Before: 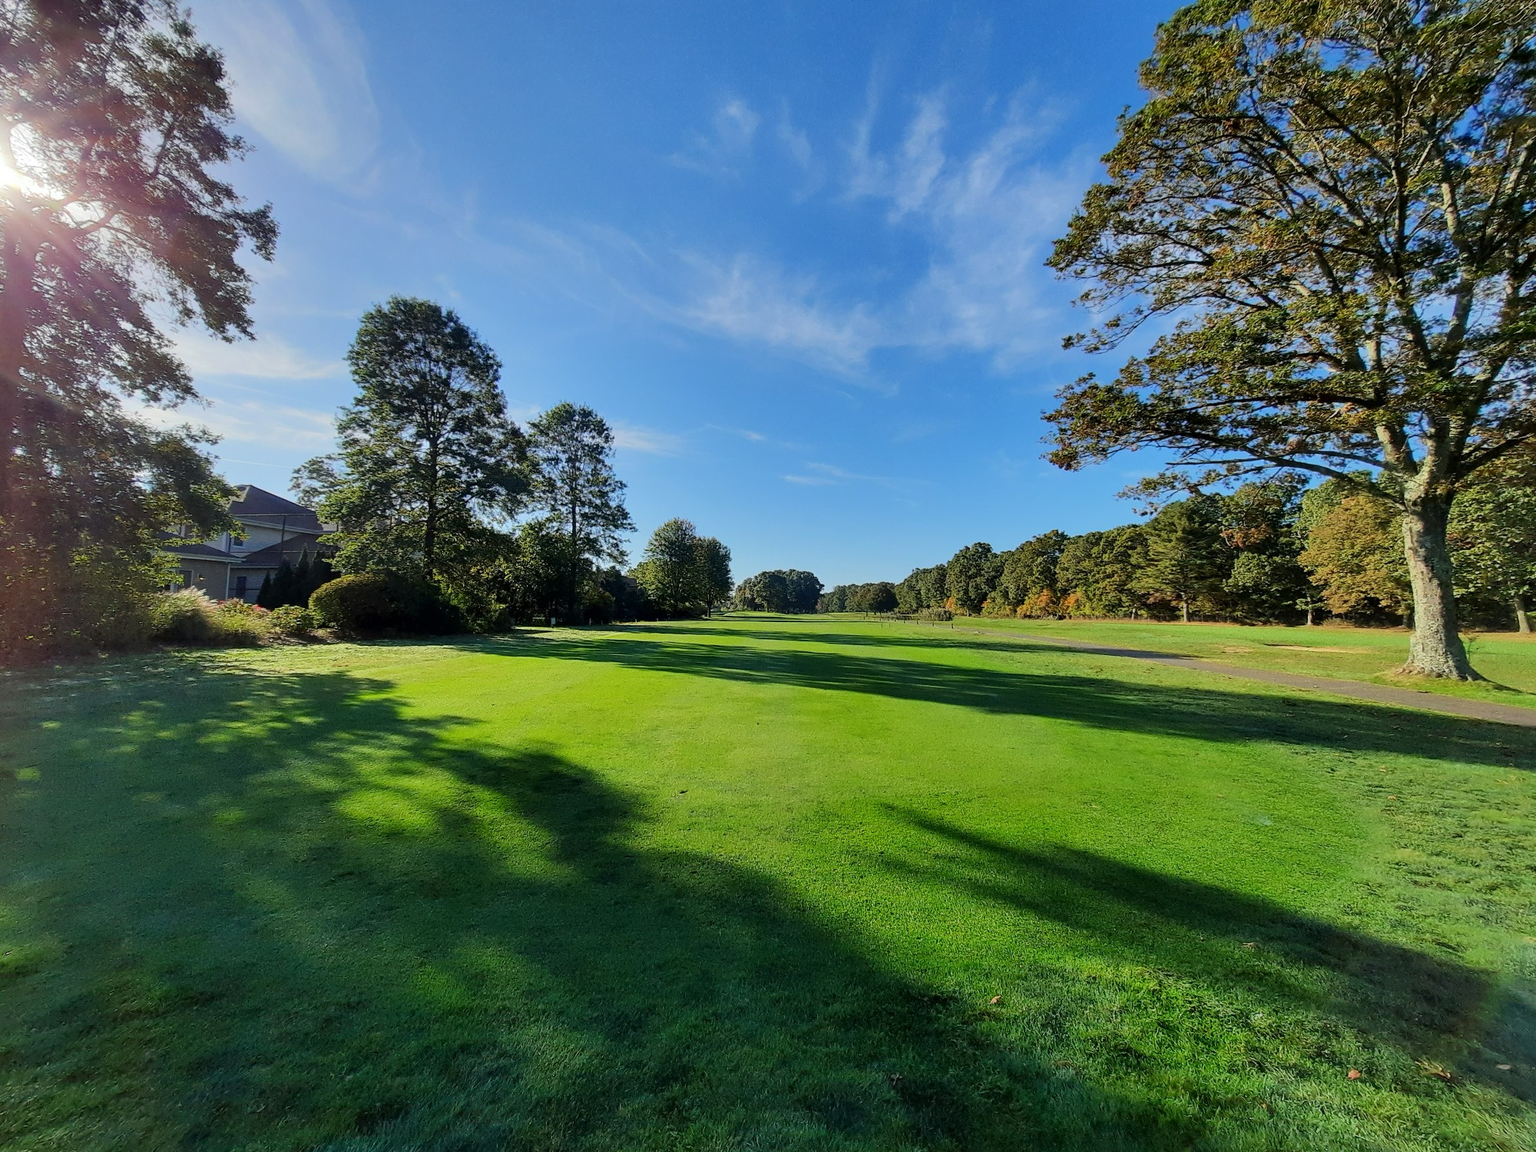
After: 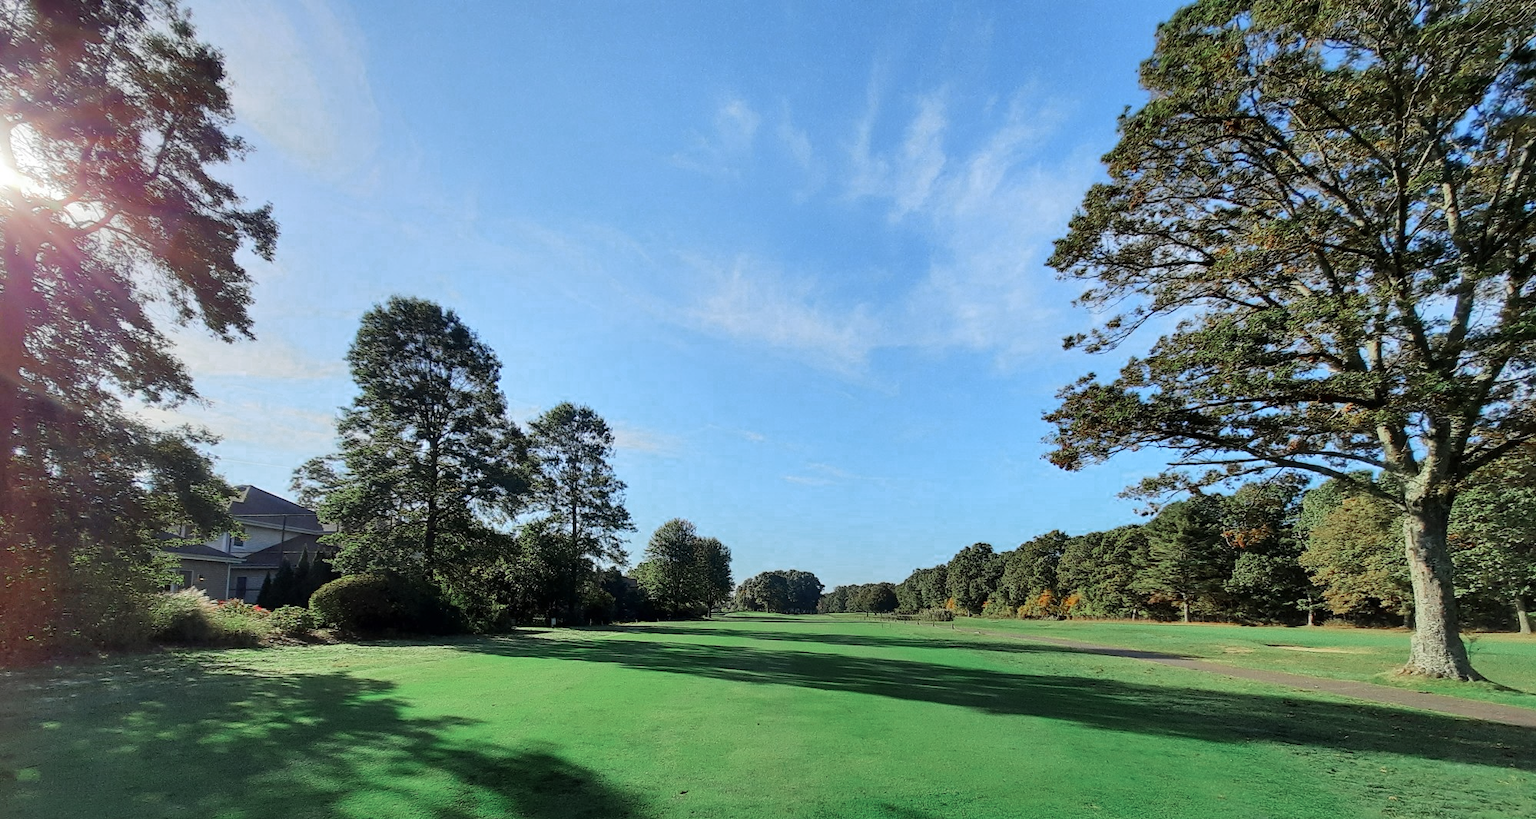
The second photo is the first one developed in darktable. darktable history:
color zones: curves: ch0 [(0, 0.466) (0.128, 0.466) (0.25, 0.5) (0.375, 0.456) (0.5, 0.5) (0.625, 0.5) (0.737, 0.652) (0.875, 0.5)]; ch1 [(0, 0.603) (0.125, 0.618) (0.261, 0.348) (0.372, 0.353) (0.497, 0.363) (0.611, 0.45) (0.731, 0.427) (0.875, 0.518) (0.998, 0.652)]; ch2 [(0, 0.559) (0.125, 0.451) (0.253, 0.564) (0.37, 0.578) (0.5, 0.466) (0.625, 0.471) (0.731, 0.471) (0.88, 0.485)]
crop: right 0%, bottom 28.913%
